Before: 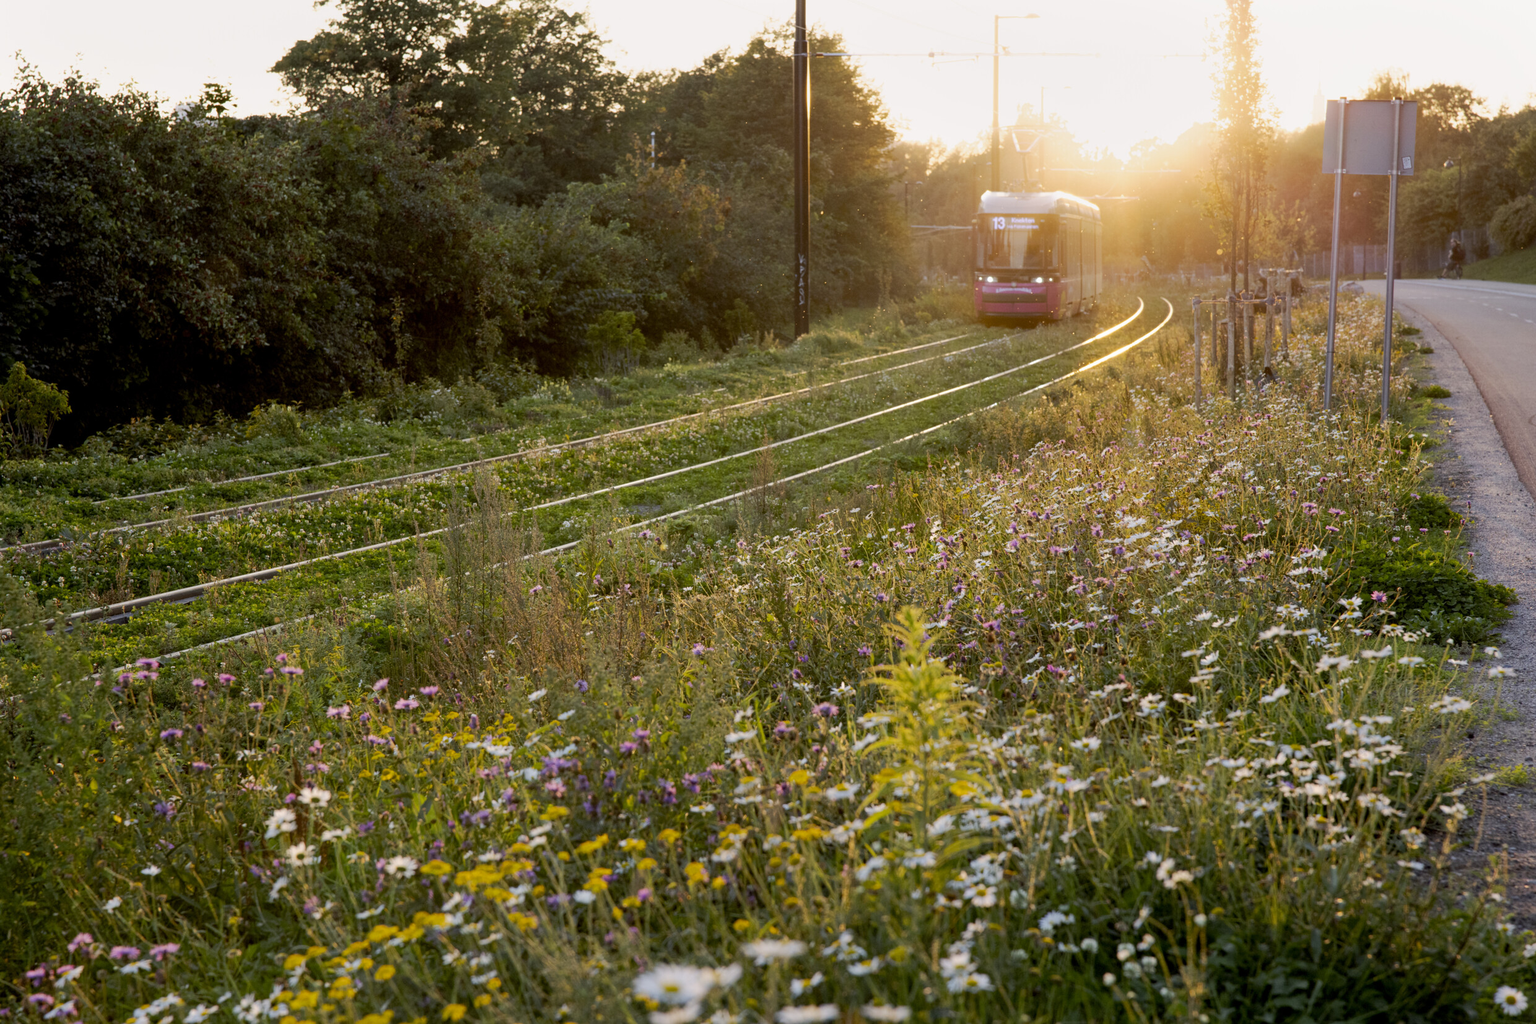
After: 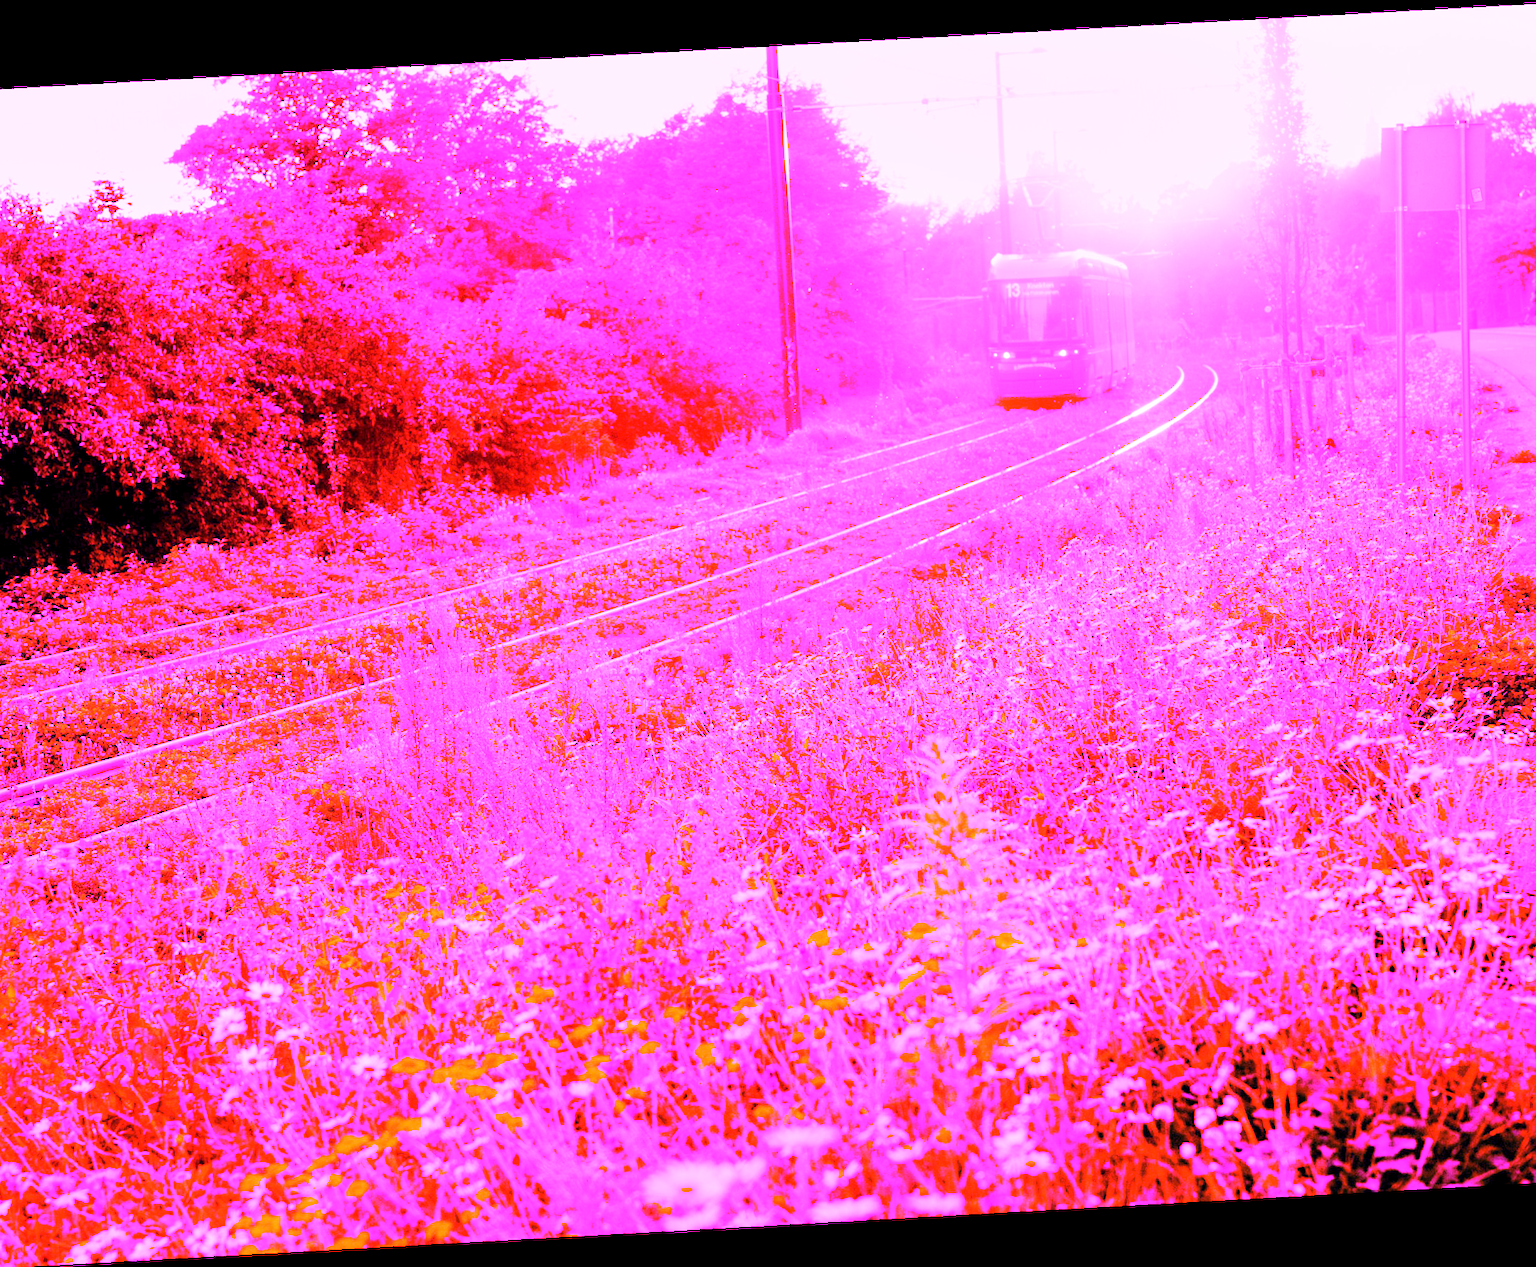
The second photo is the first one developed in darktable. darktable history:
rotate and perspective: rotation -3.18°, automatic cropping off
crop: left 8.026%, right 7.374%
white balance: red 8, blue 8
